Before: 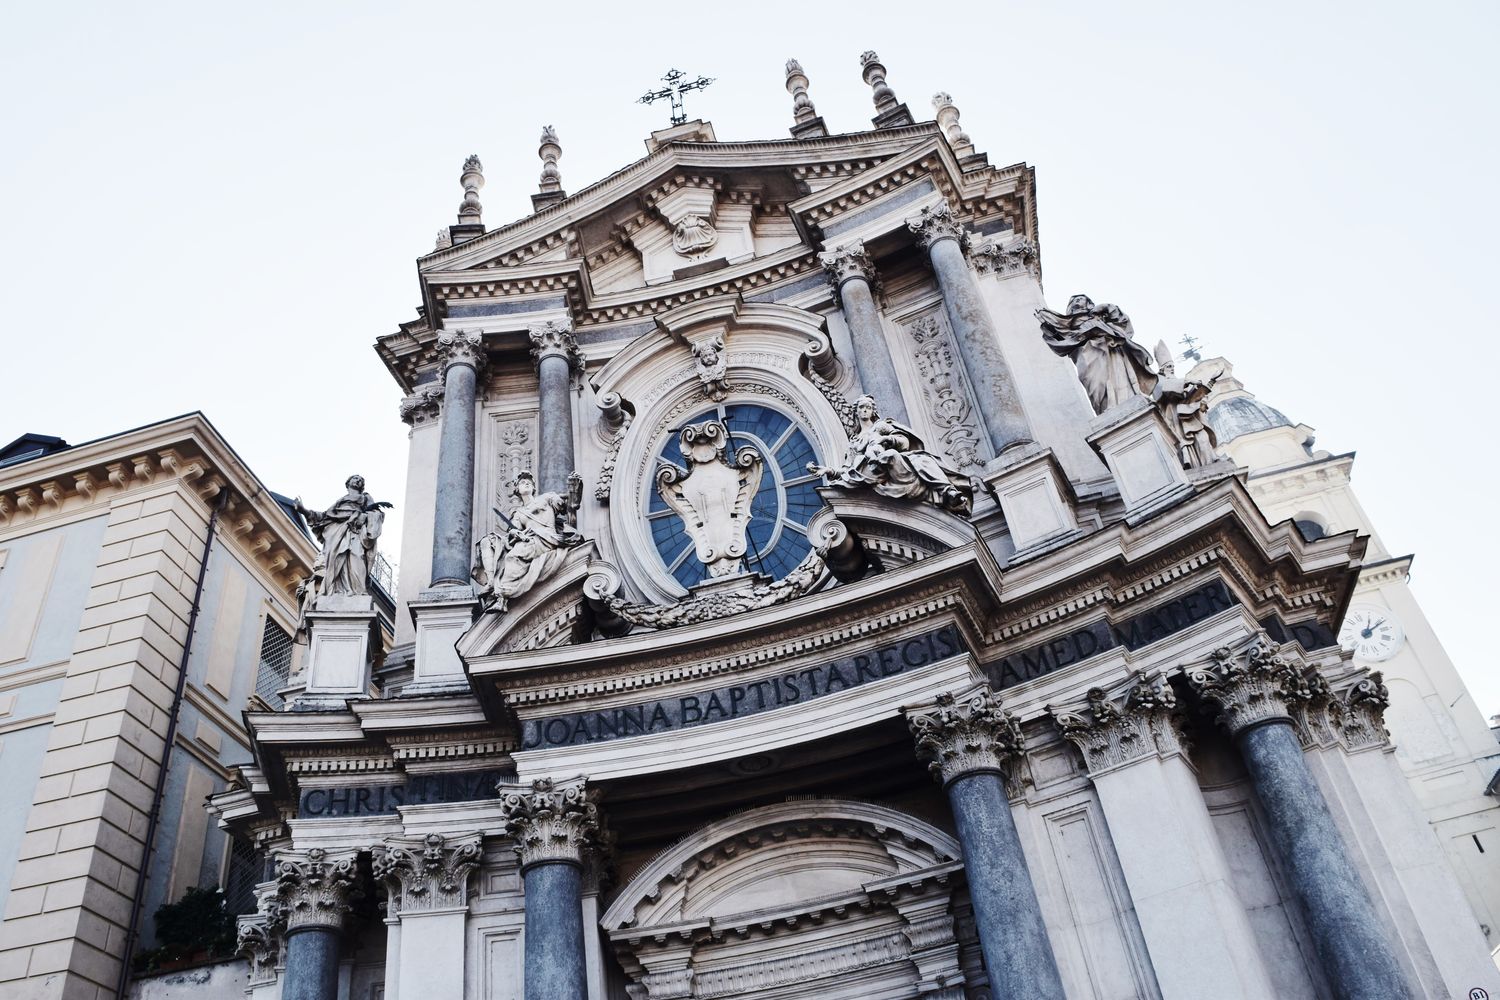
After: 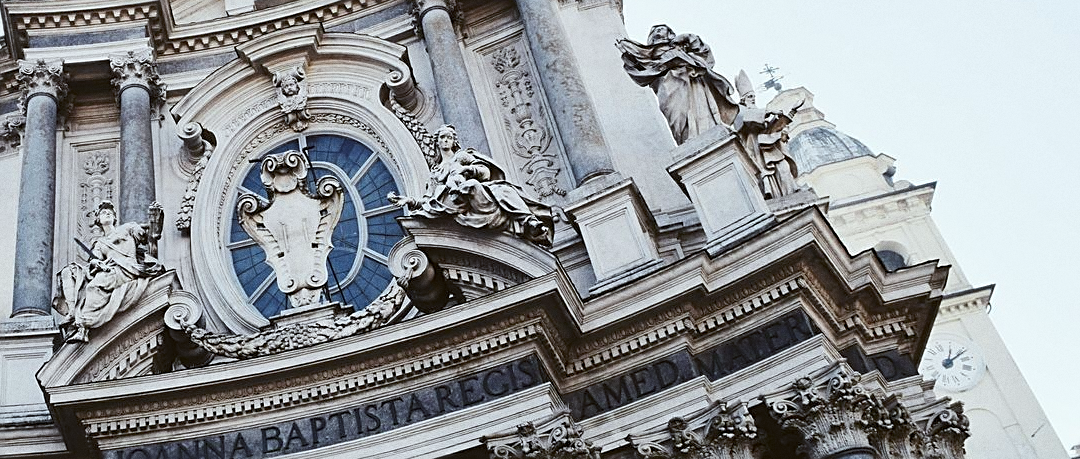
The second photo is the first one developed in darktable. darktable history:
grain: coarseness 0.09 ISO
color balance: lift [1.004, 1.002, 1.002, 0.998], gamma [1, 1.007, 1.002, 0.993], gain [1, 0.977, 1.013, 1.023], contrast -3.64%
crop and rotate: left 27.938%, top 27.046%, bottom 27.046%
sharpen: on, module defaults
